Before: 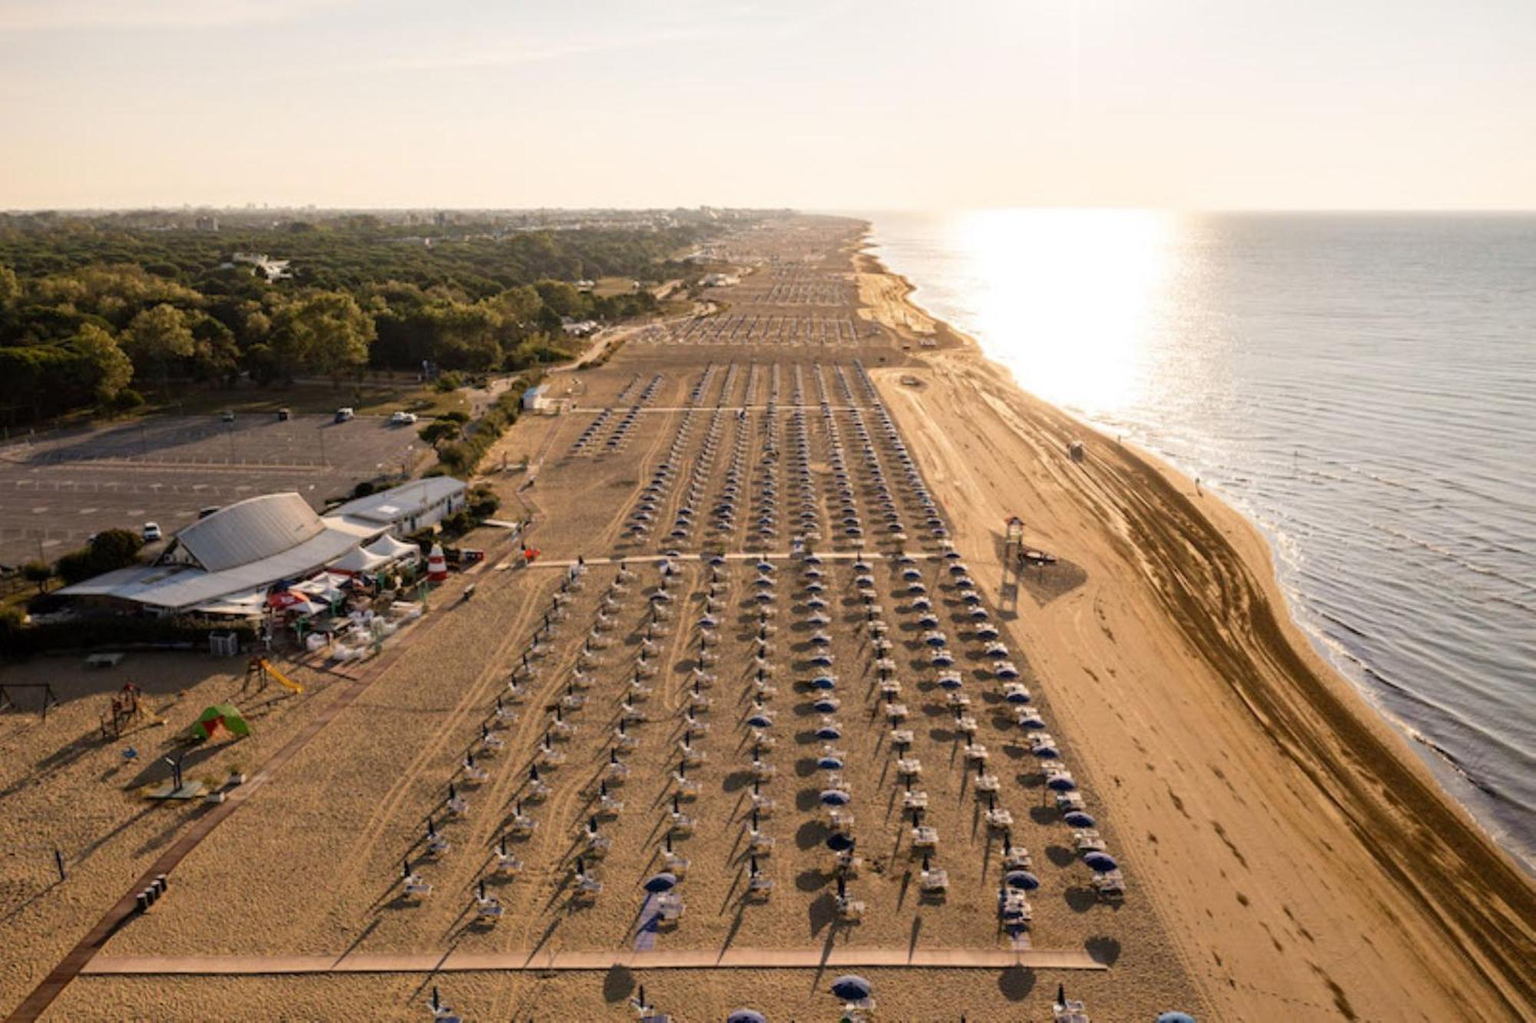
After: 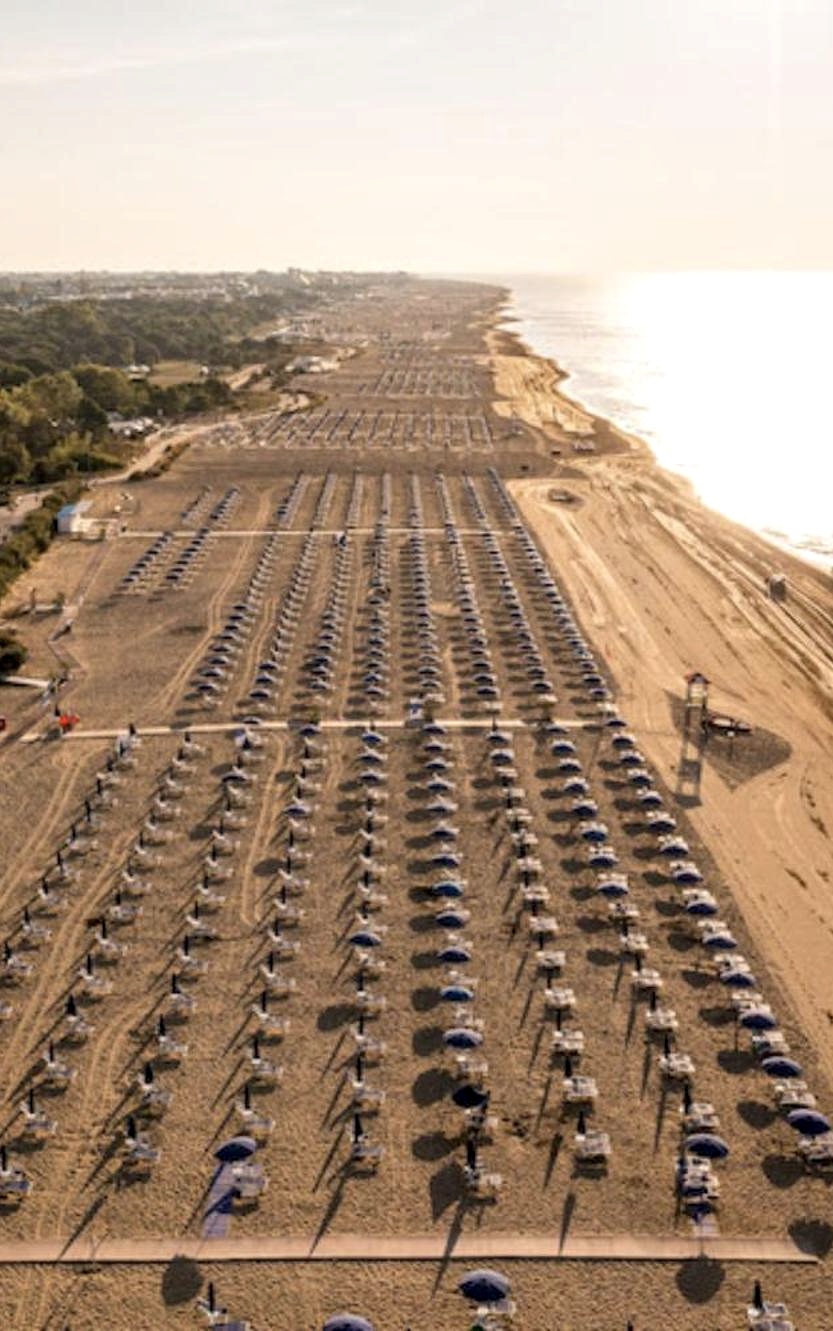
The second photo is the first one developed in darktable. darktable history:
local contrast: on, module defaults
tone equalizer: edges refinement/feathering 500, mask exposure compensation -1.57 EV, preserve details no
crop: left 31.247%, right 27.07%
color zones: curves: ch1 [(0, 0.469) (0.01, 0.469) (0.12, 0.446) (0.248, 0.469) (0.5, 0.5) (0.748, 0.5) (0.99, 0.469) (1, 0.469)]
